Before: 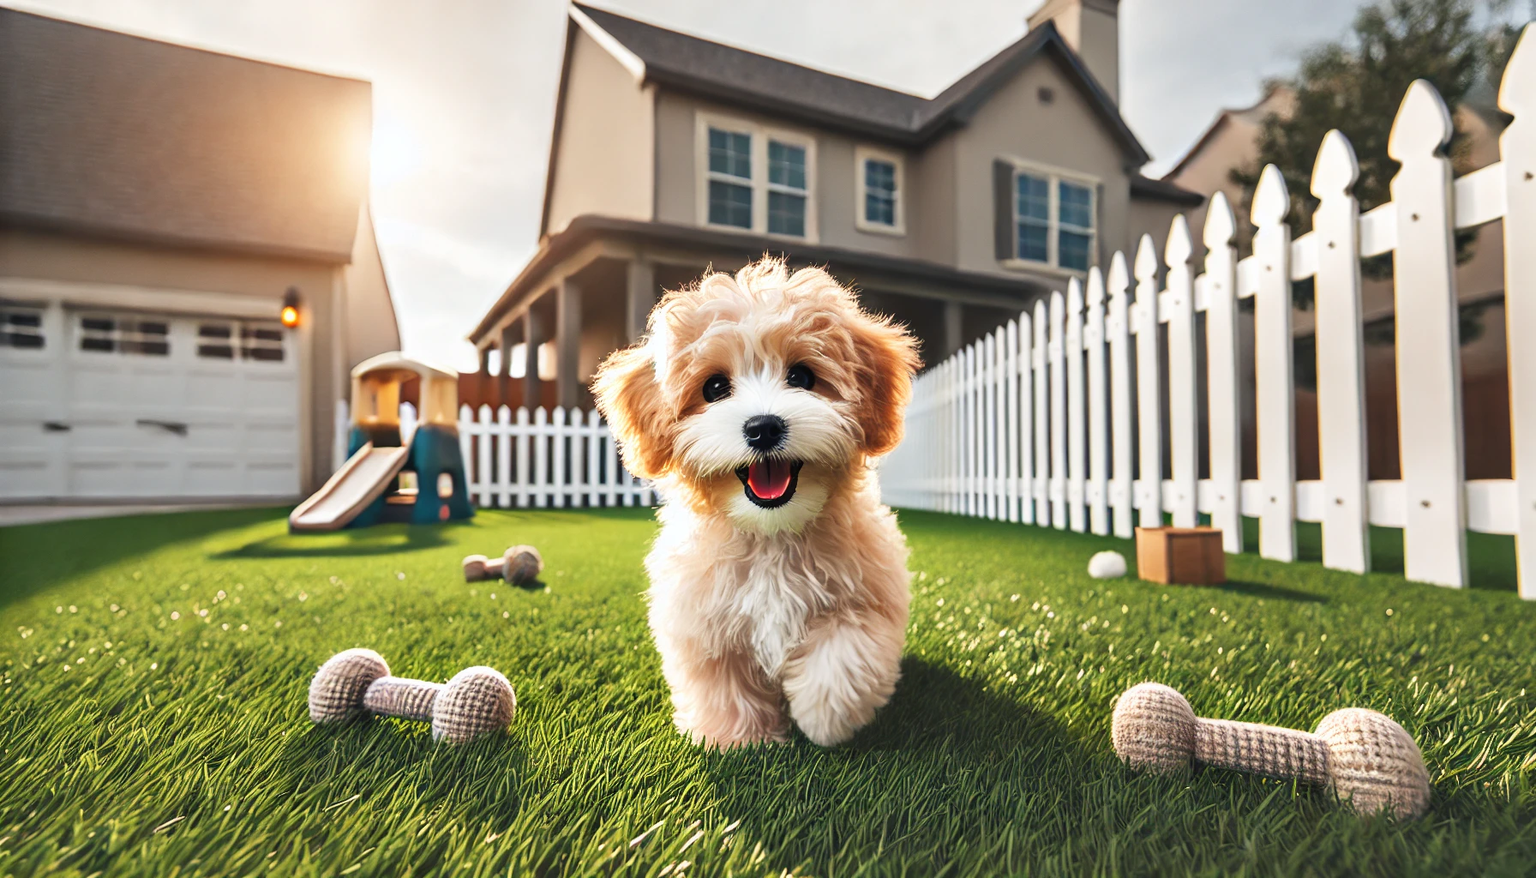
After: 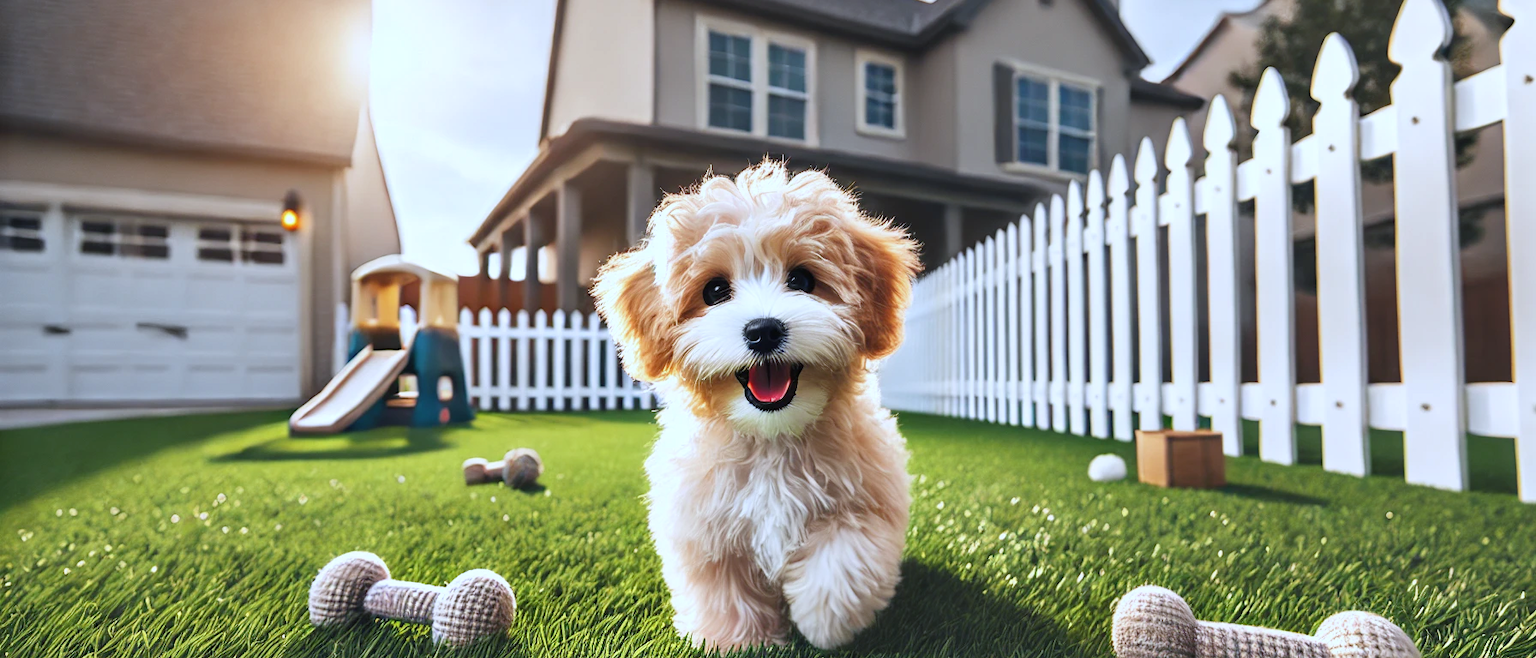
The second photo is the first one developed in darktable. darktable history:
crop: top 11.038%, bottom 13.962%
white balance: red 0.926, green 1.003, blue 1.133
